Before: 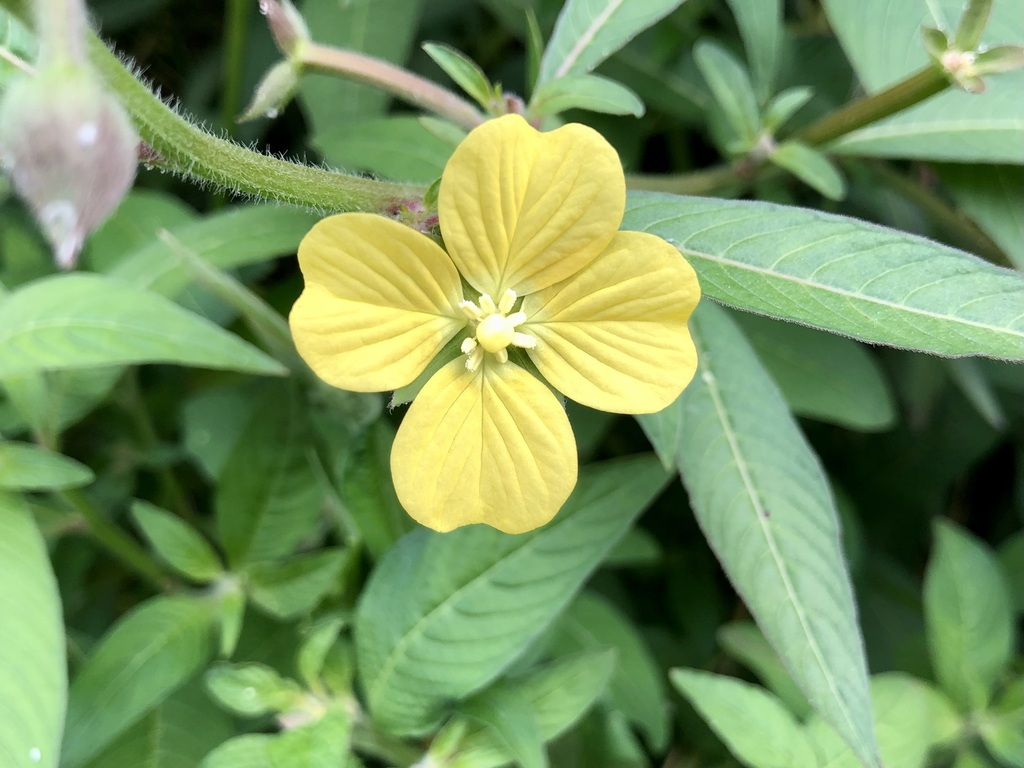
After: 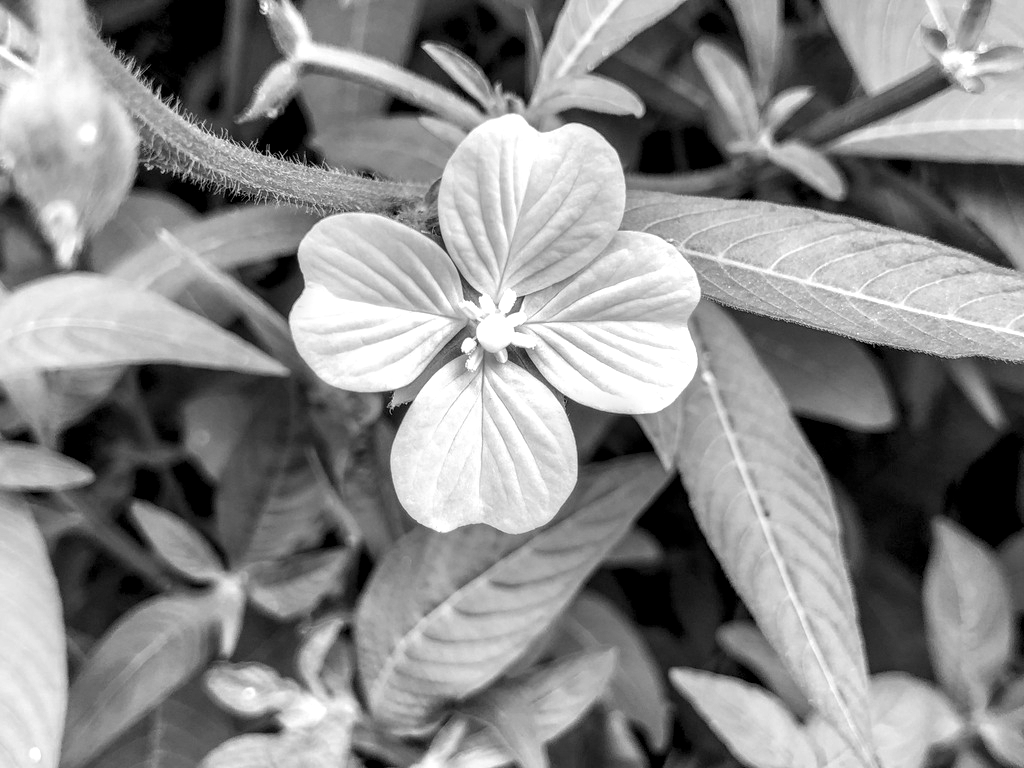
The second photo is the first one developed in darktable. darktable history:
local contrast: highlights 0%, shadows 0%, detail 182%
monochrome: on, module defaults
